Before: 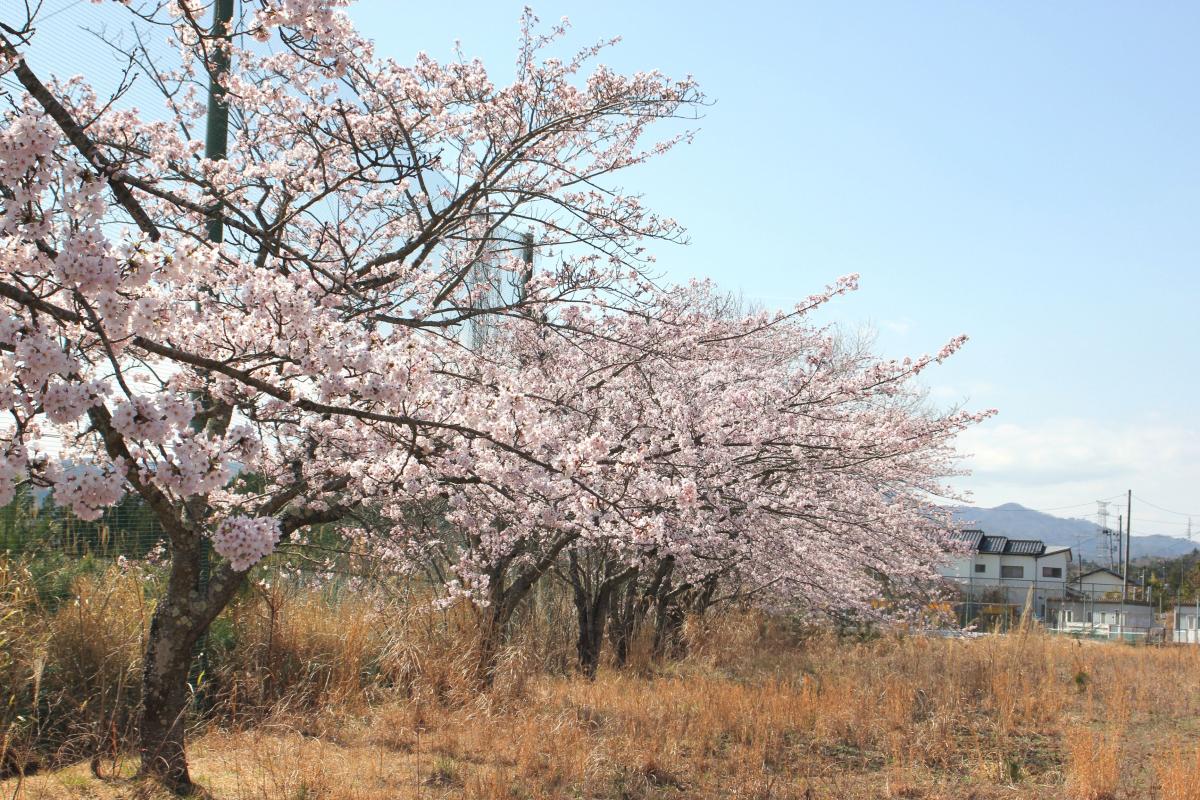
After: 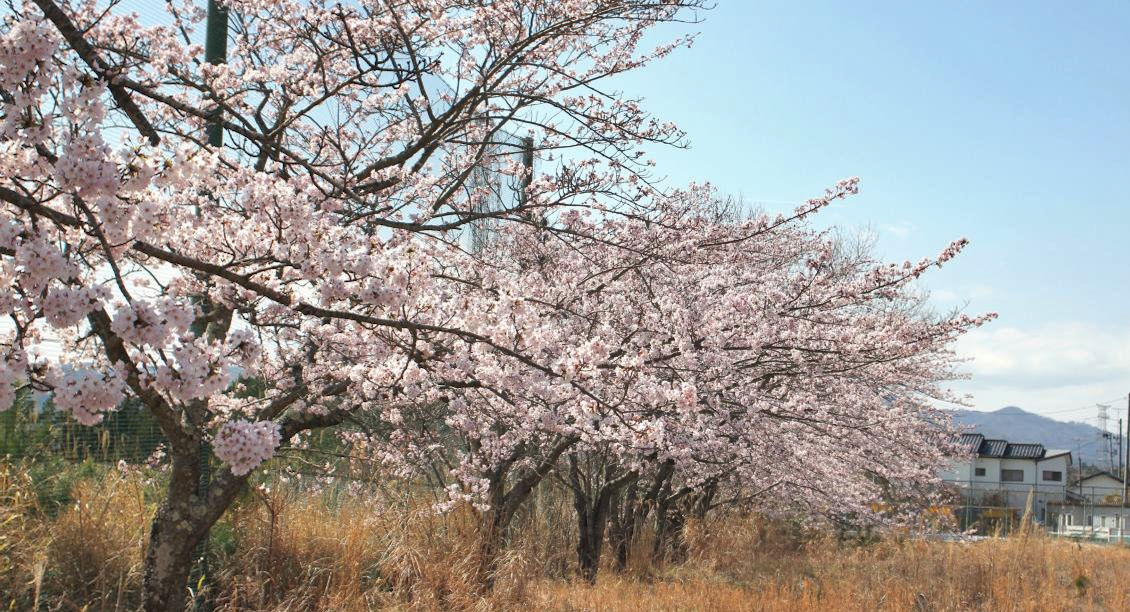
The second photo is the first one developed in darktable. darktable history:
shadows and highlights: low approximation 0.01, soften with gaussian
crop and rotate: angle 0.056°, top 12.024%, right 5.634%, bottom 11.242%
